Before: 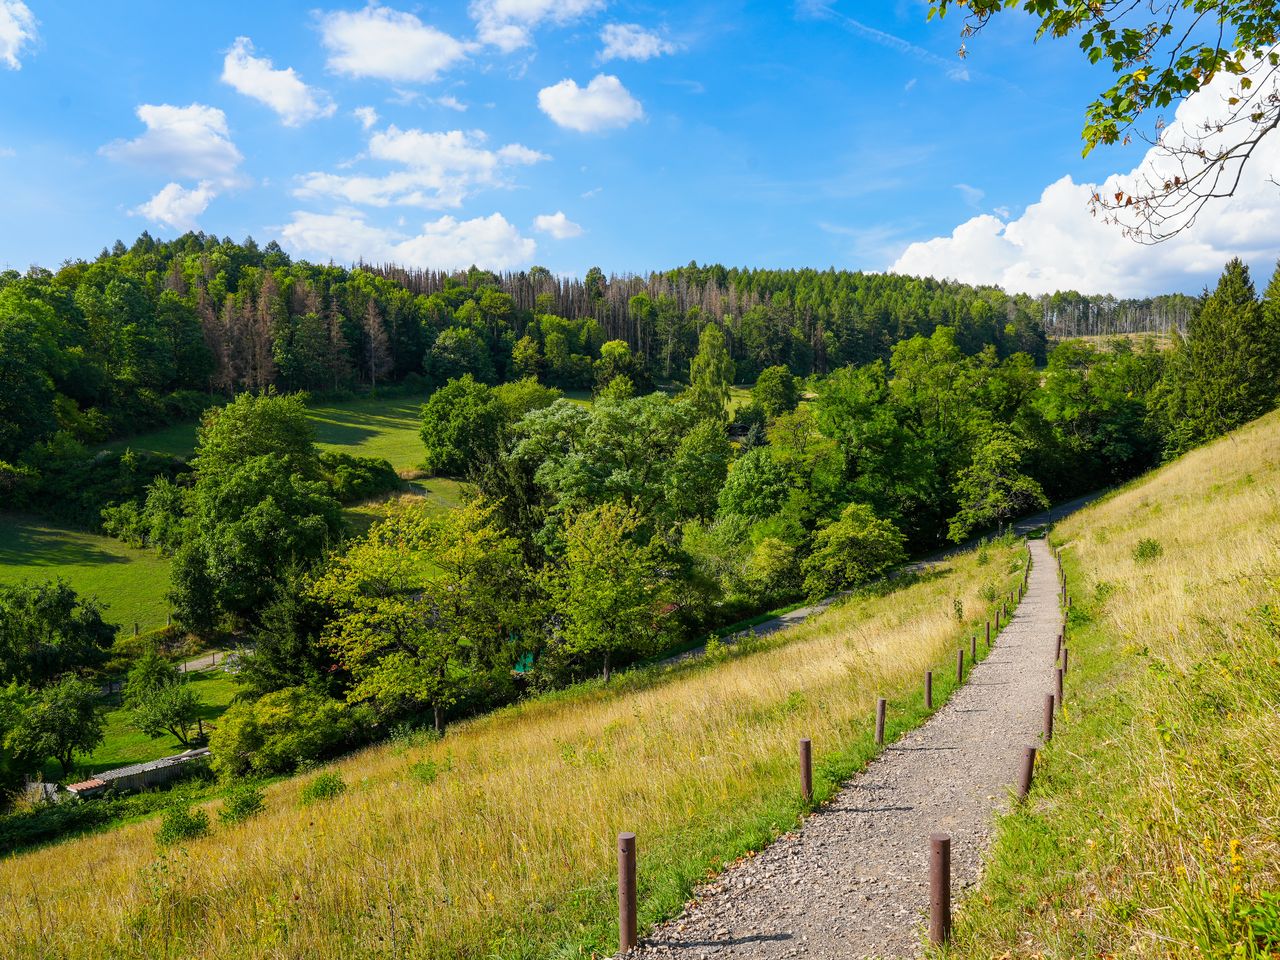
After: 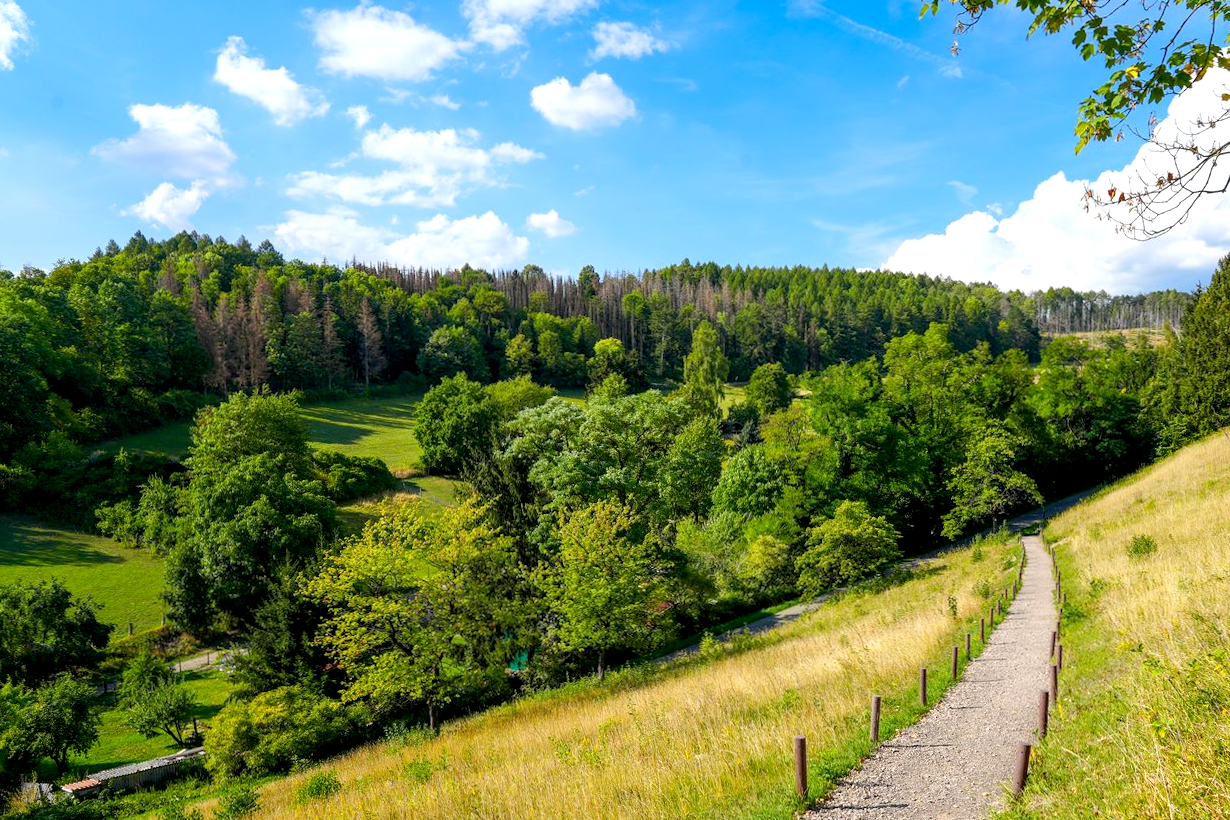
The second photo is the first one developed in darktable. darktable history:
crop and rotate: angle 0.2°, left 0.275%, right 3.127%, bottom 14.18%
exposure: black level correction 0.005, exposure 0.286 EV, compensate highlight preservation false
